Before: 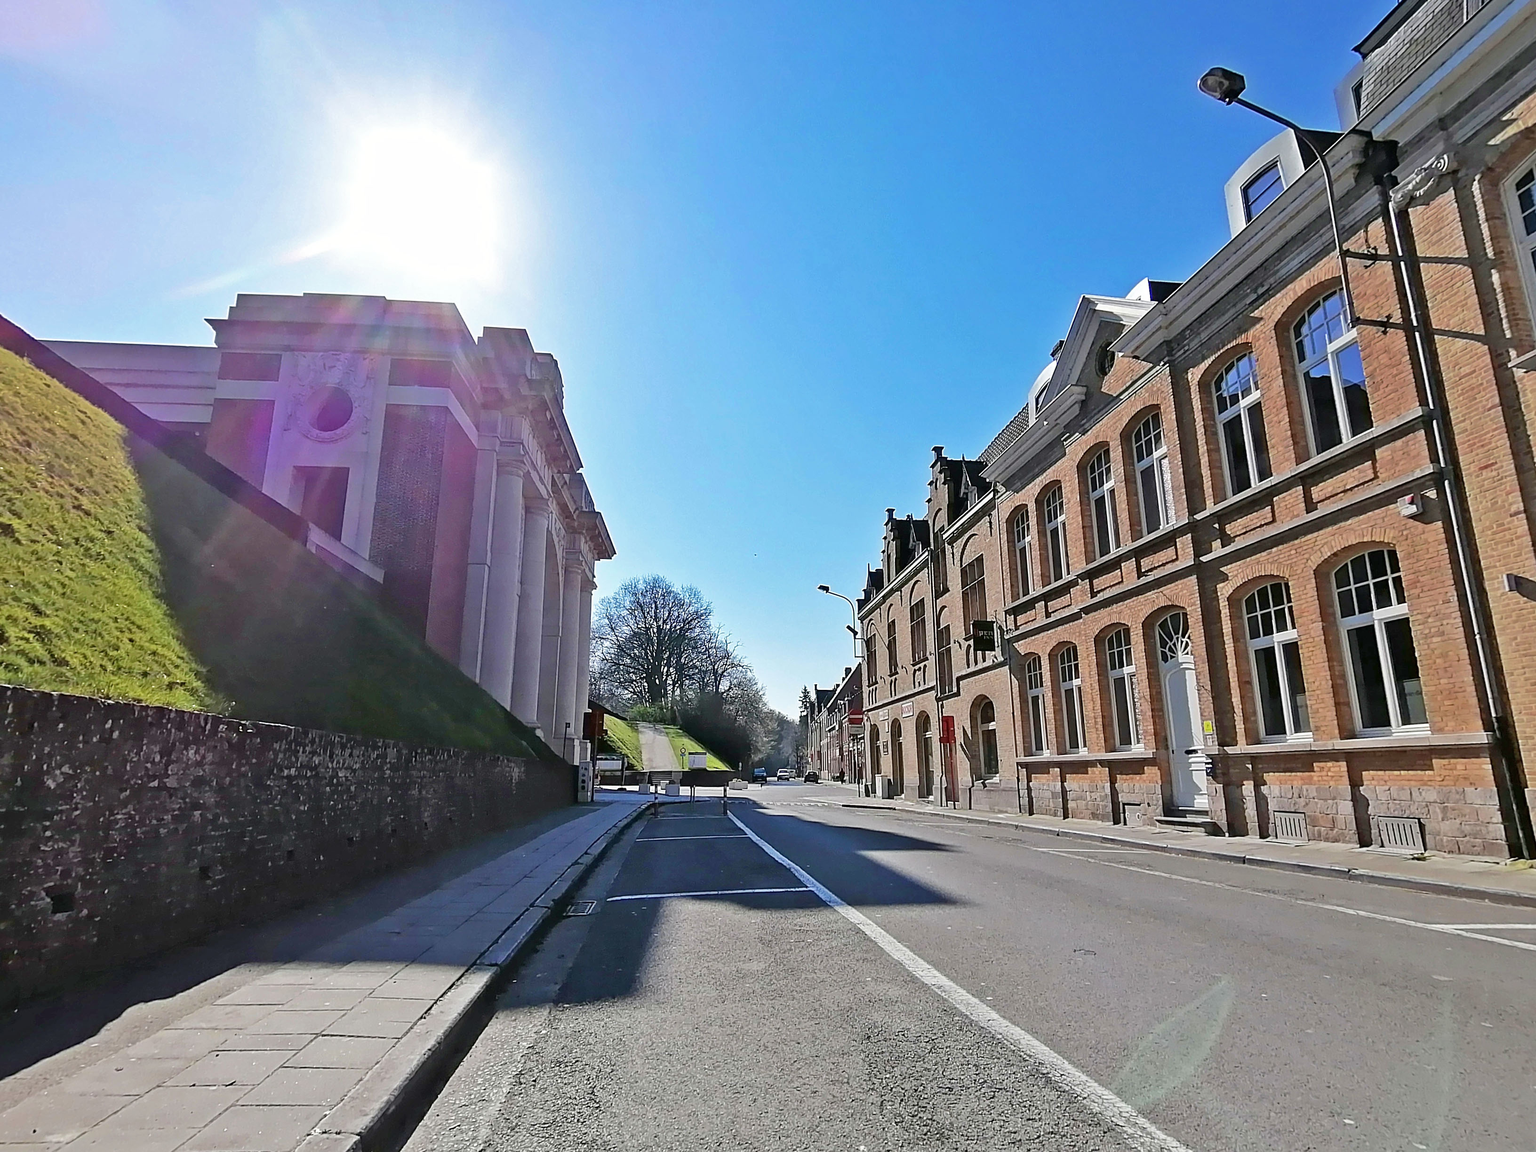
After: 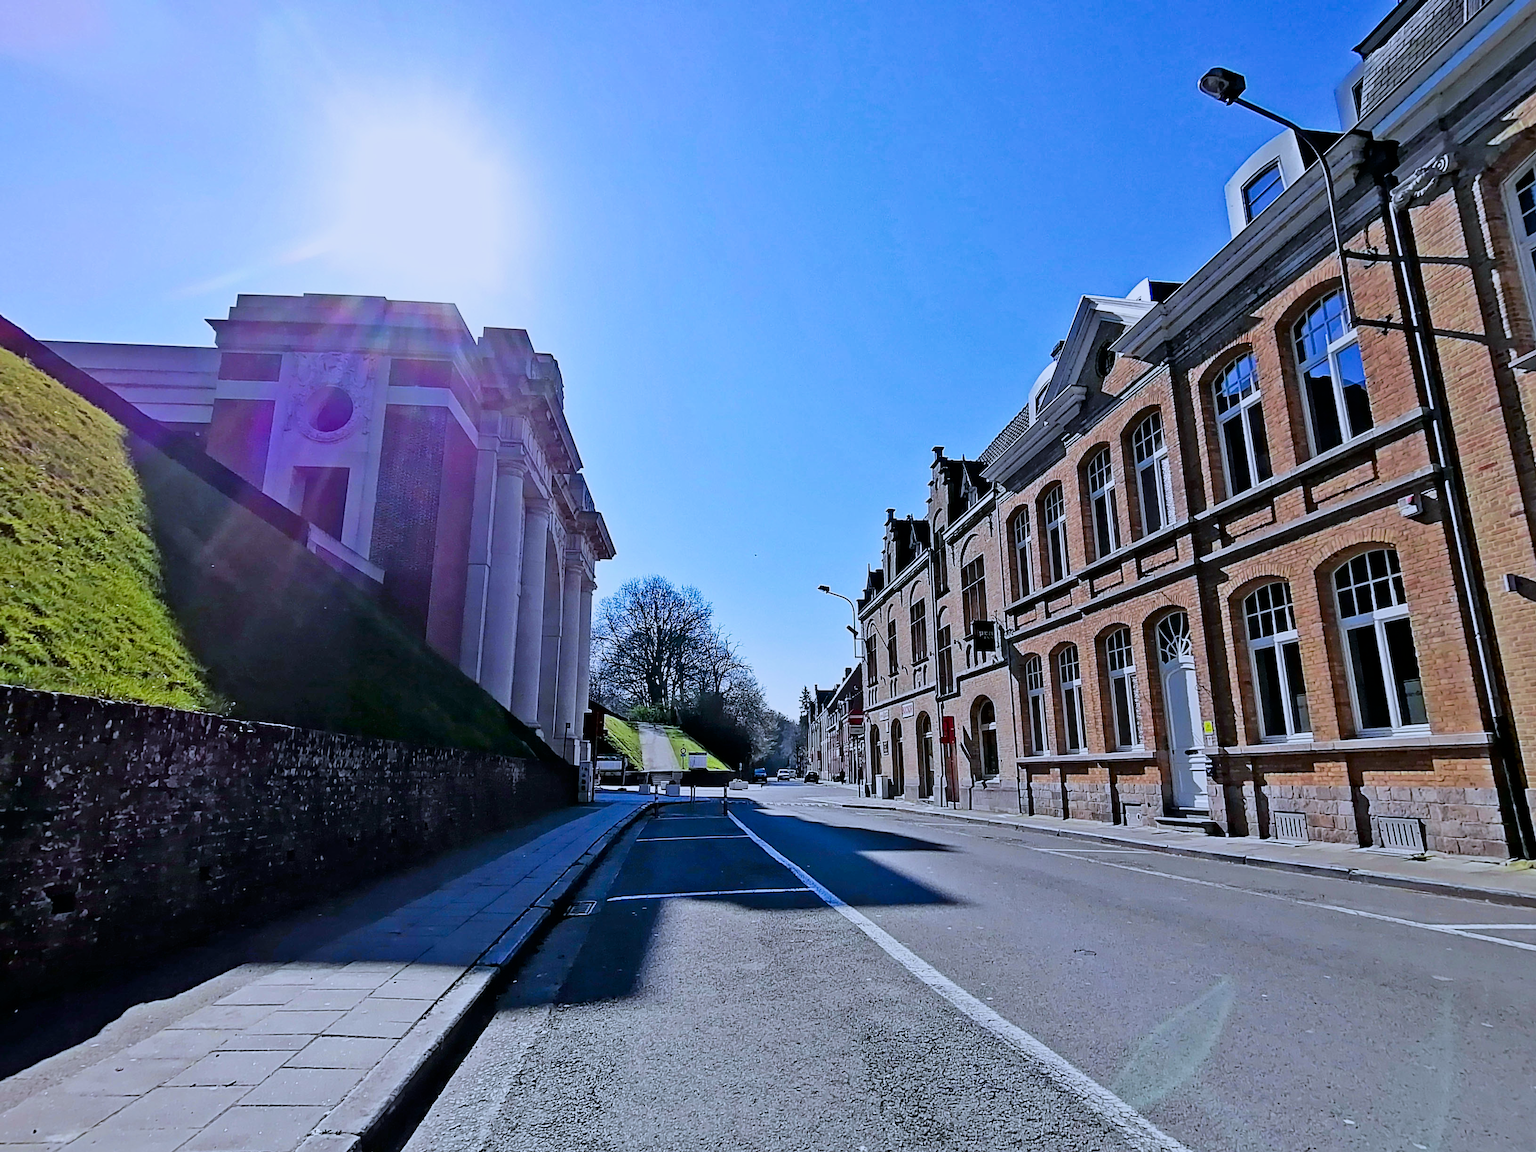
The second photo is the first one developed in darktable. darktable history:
filmic rgb: black relative exposure -7.75 EV, white relative exposure 4.4 EV, threshold 3 EV, hardness 3.76, latitude 50%, contrast 1.1, color science v5 (2021), contrast in shadows safe, contrast in highlights safe, enable highlight reconstruction true
contrast brightness saturation: contrast 0.12, brightness -0.12, saturation 0.2
white balance: red 0.948, green 1.02, blue 1.176
